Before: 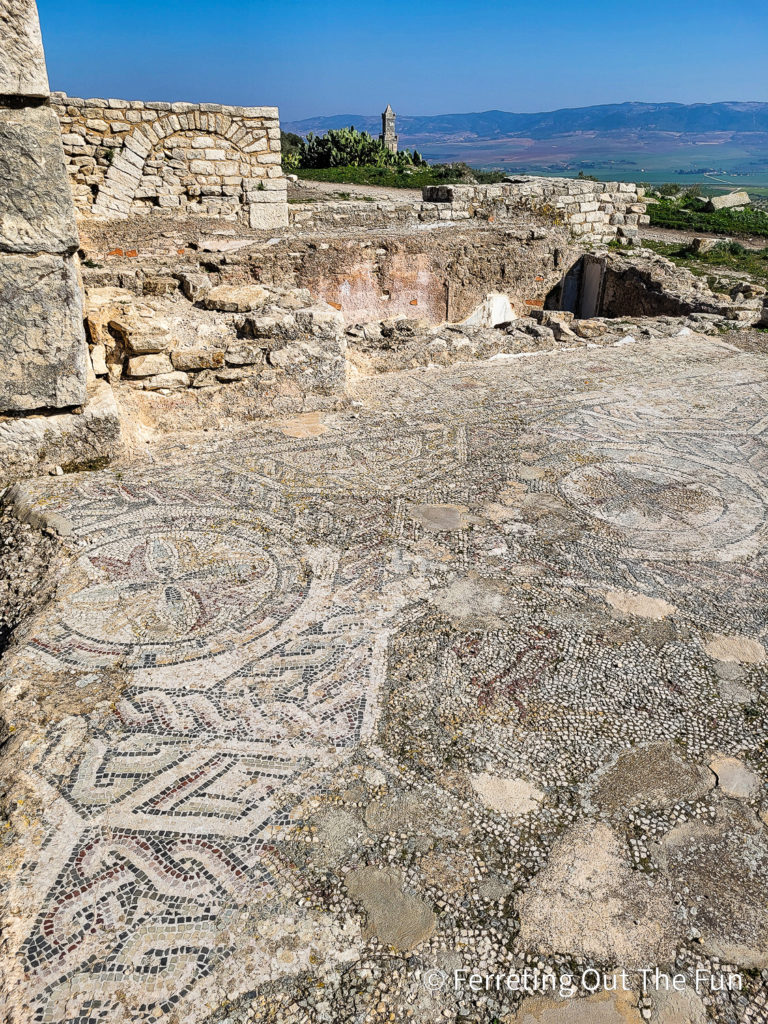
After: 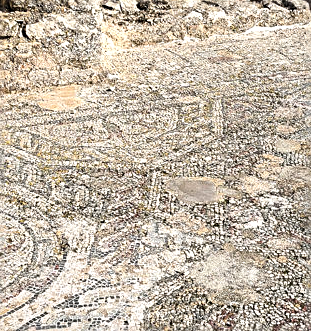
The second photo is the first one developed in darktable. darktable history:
crop: left 31.898%, top 31.955%, right 27.479%, bottom 35.65%
tone equalizer: -8 EV -0.429 EV, -7 EV -0.354 EV, -6 EV -0.358 EV, -5 EV -0.193 EV, -3 EV 0.208 EV, -2 EV 0.342 EV, -1 EV 0.41 EV, +0 EV 0.403 EV
sharpen: on, module defaults
